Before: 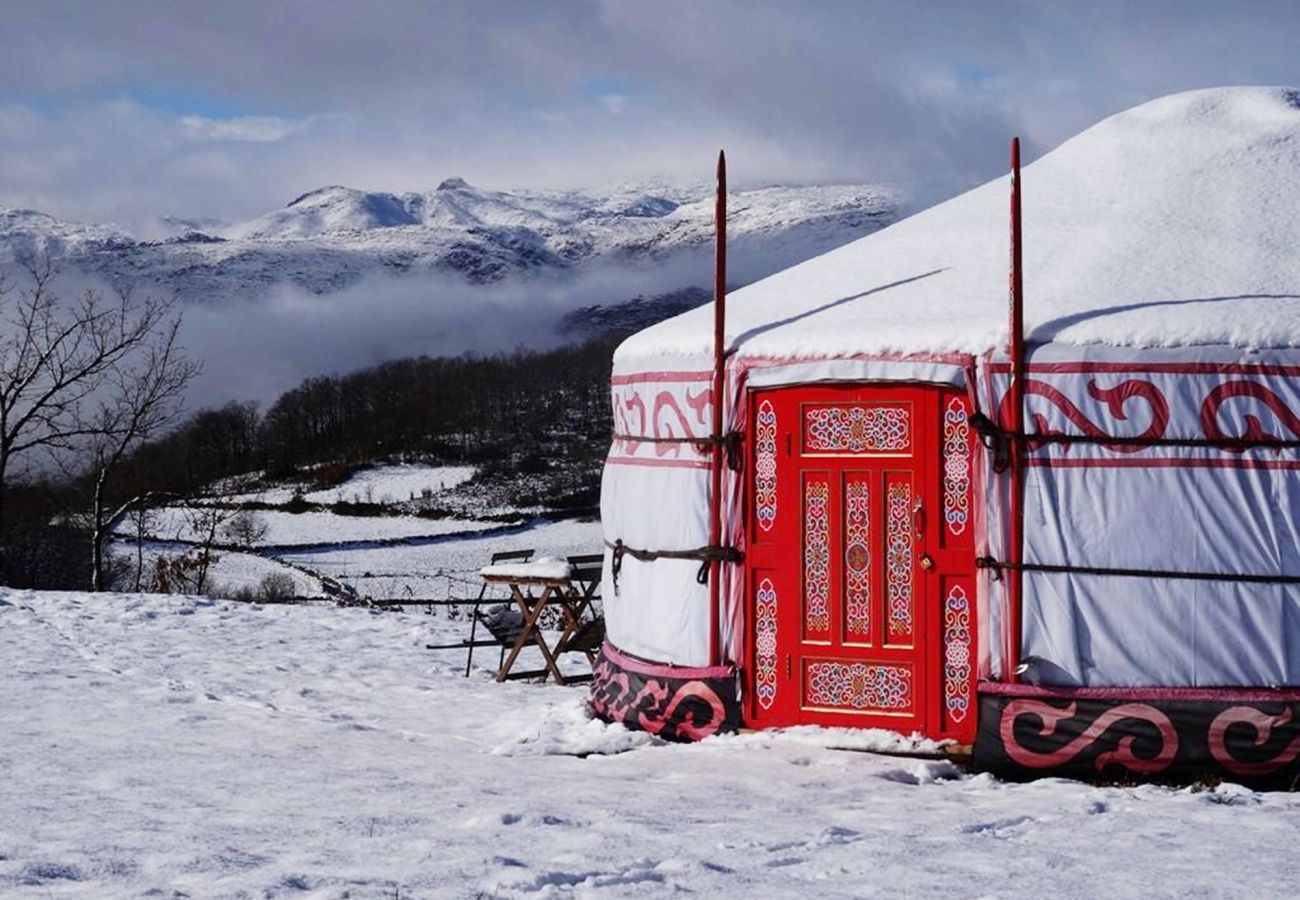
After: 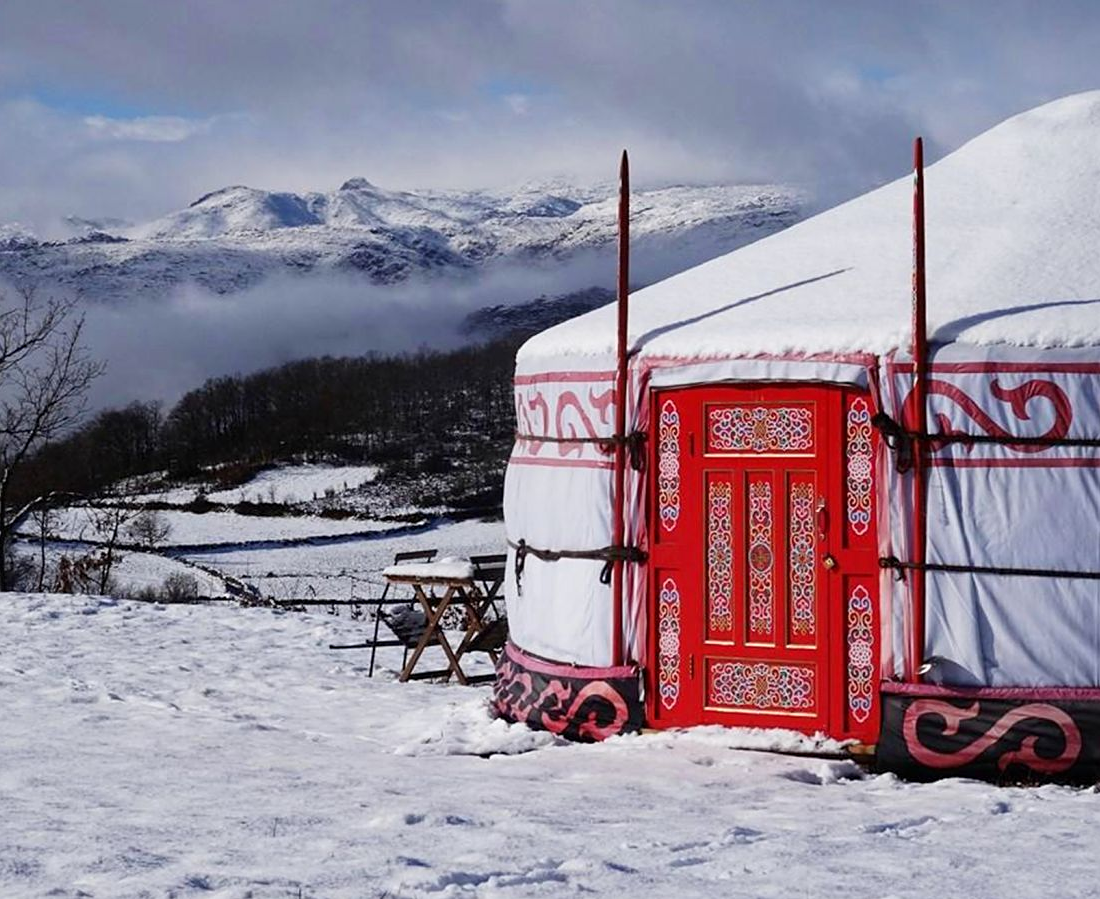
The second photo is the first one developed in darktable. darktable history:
crop: left 7.49%, right 7.832%
sharpen: amount 0.206
